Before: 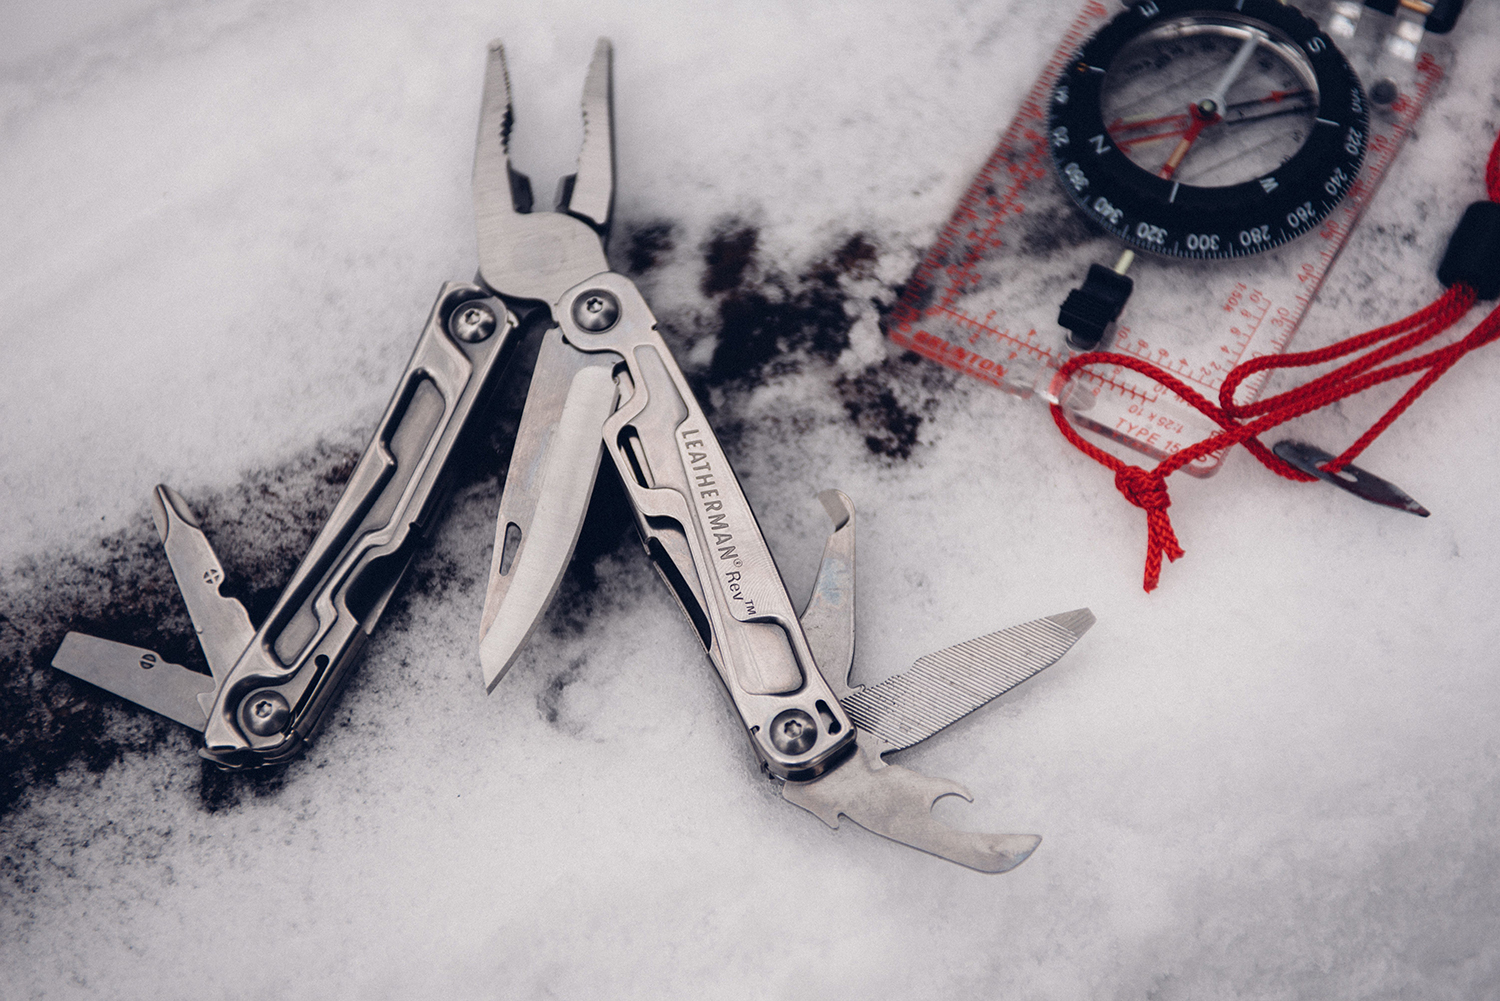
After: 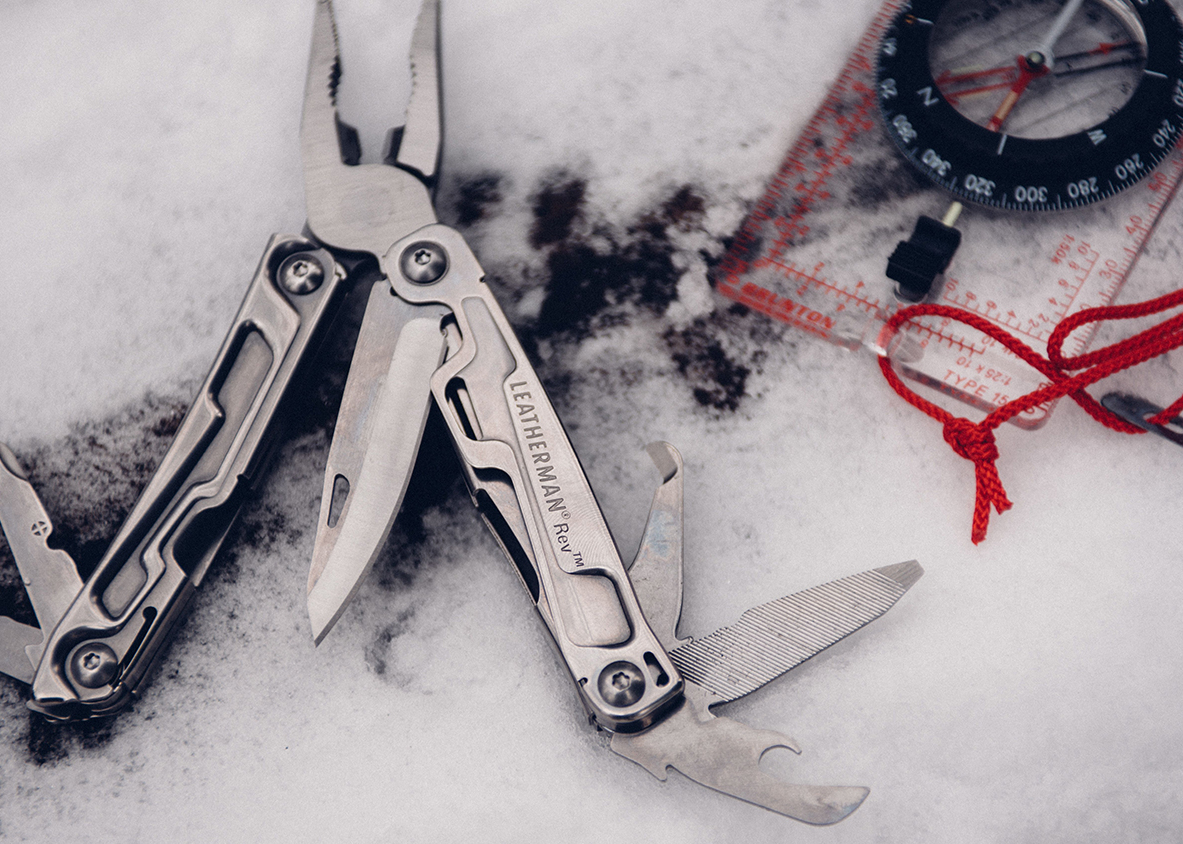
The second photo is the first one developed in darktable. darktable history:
crop: left 11.528%, top 4.881%, right 9.554%, bottom 10.709%
